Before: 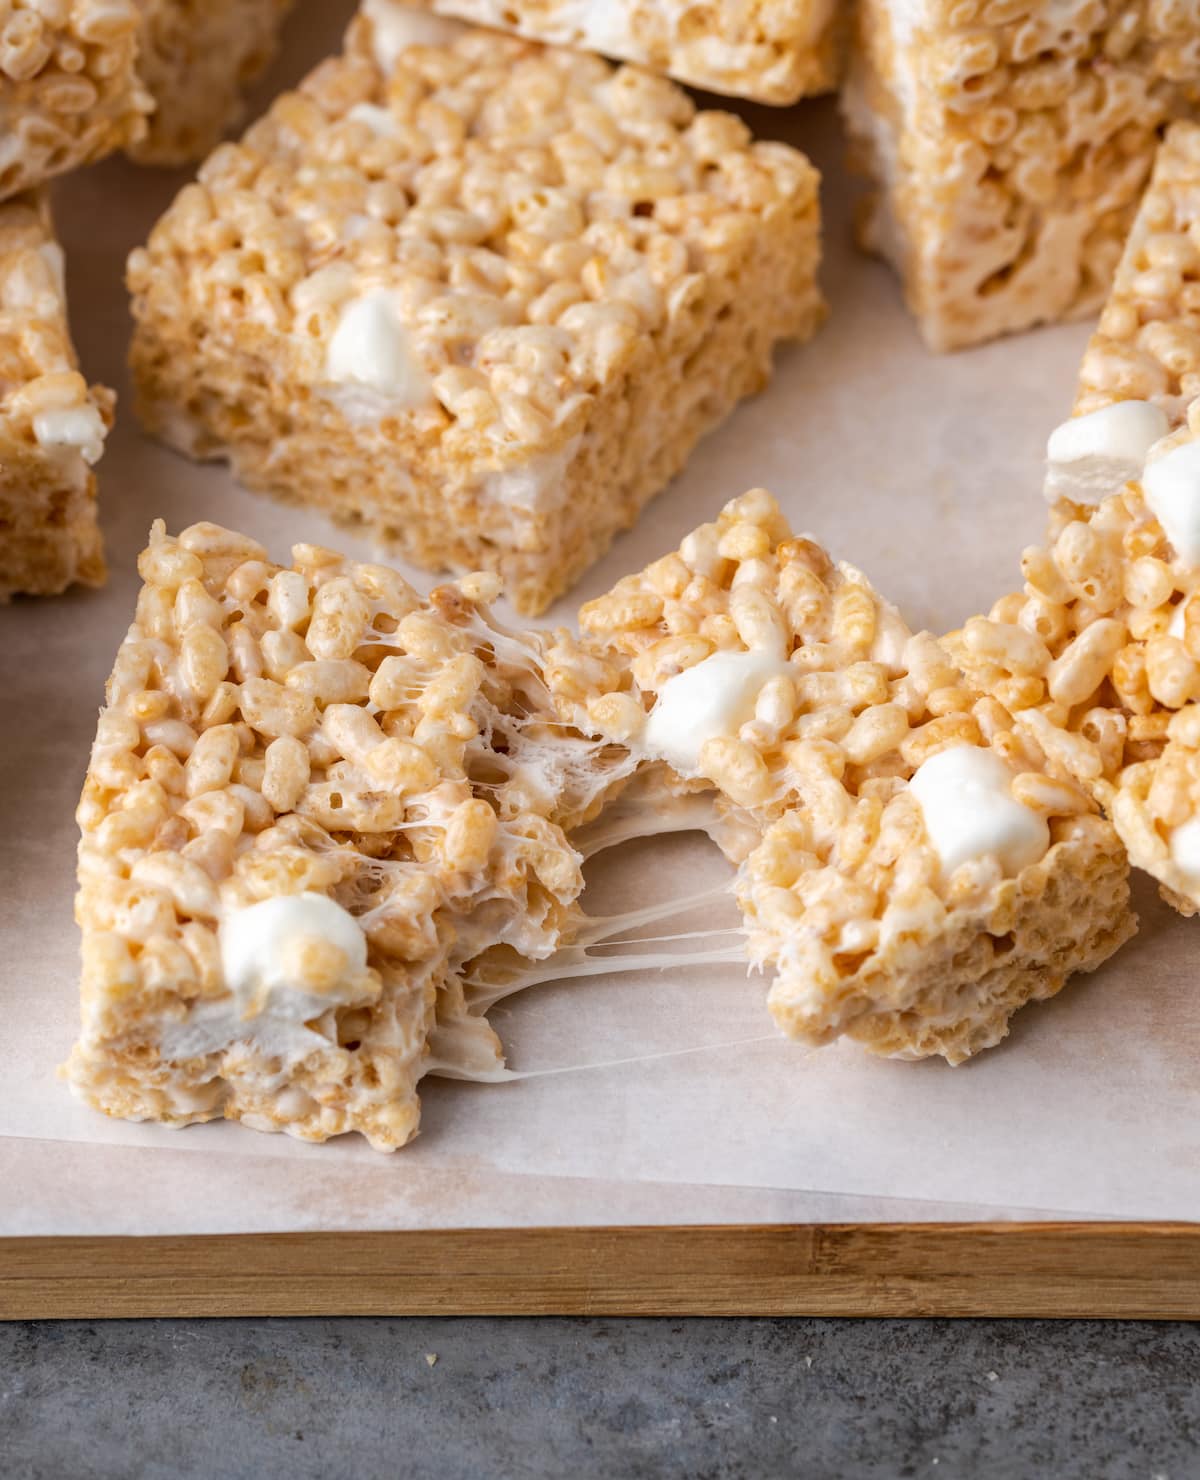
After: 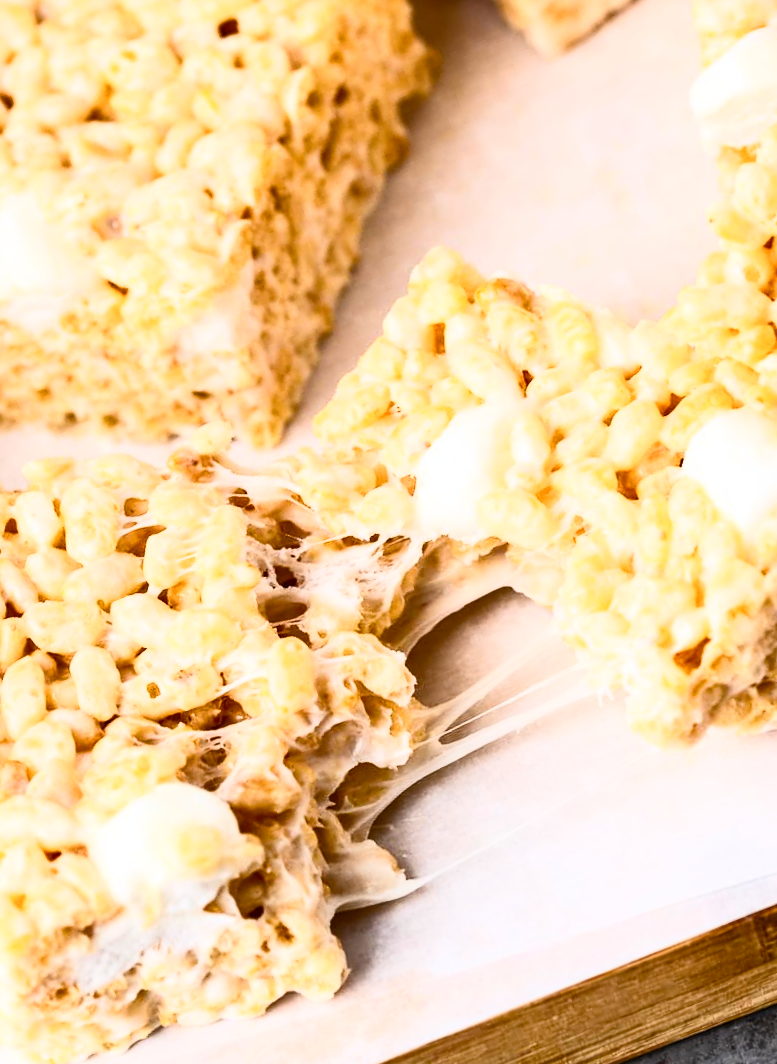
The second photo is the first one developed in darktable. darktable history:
color balance rgb: perceptual saturation grading › global saturation 20%, perceptual saturation grading › highlights -25.61%, perceptual saturation grading › shadows 25.819%, global vibrance 14.892%
crop and rotate: angle 20.97°, left 6.721%, right 4.175%, bottom 1.128%
contrast brightness saturation: contrast 0.612, brightness 0.357, saturation 0.143
